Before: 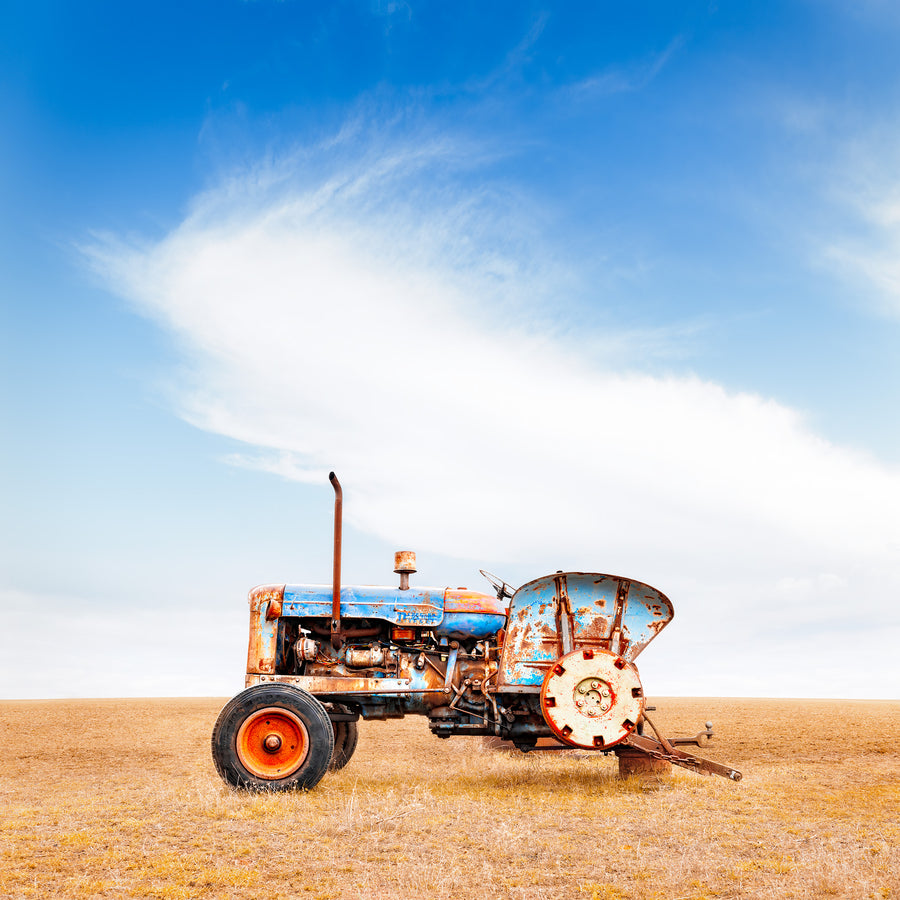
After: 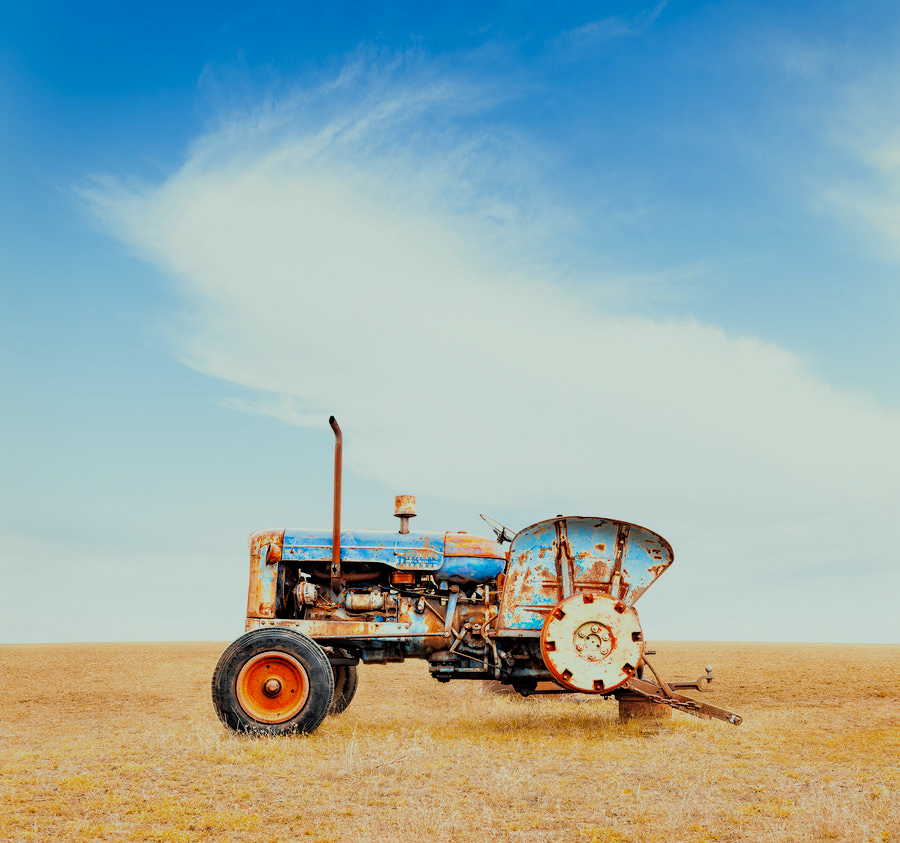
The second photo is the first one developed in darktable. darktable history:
crop and rotate: top 6.25%
color correction: highlights a* -8, highlights b* 3.1
filmic rgb: black relative exposure -7.65 EV, white relative exposure 4.56 EV, hardness 3.61, color science v6 (2022)
